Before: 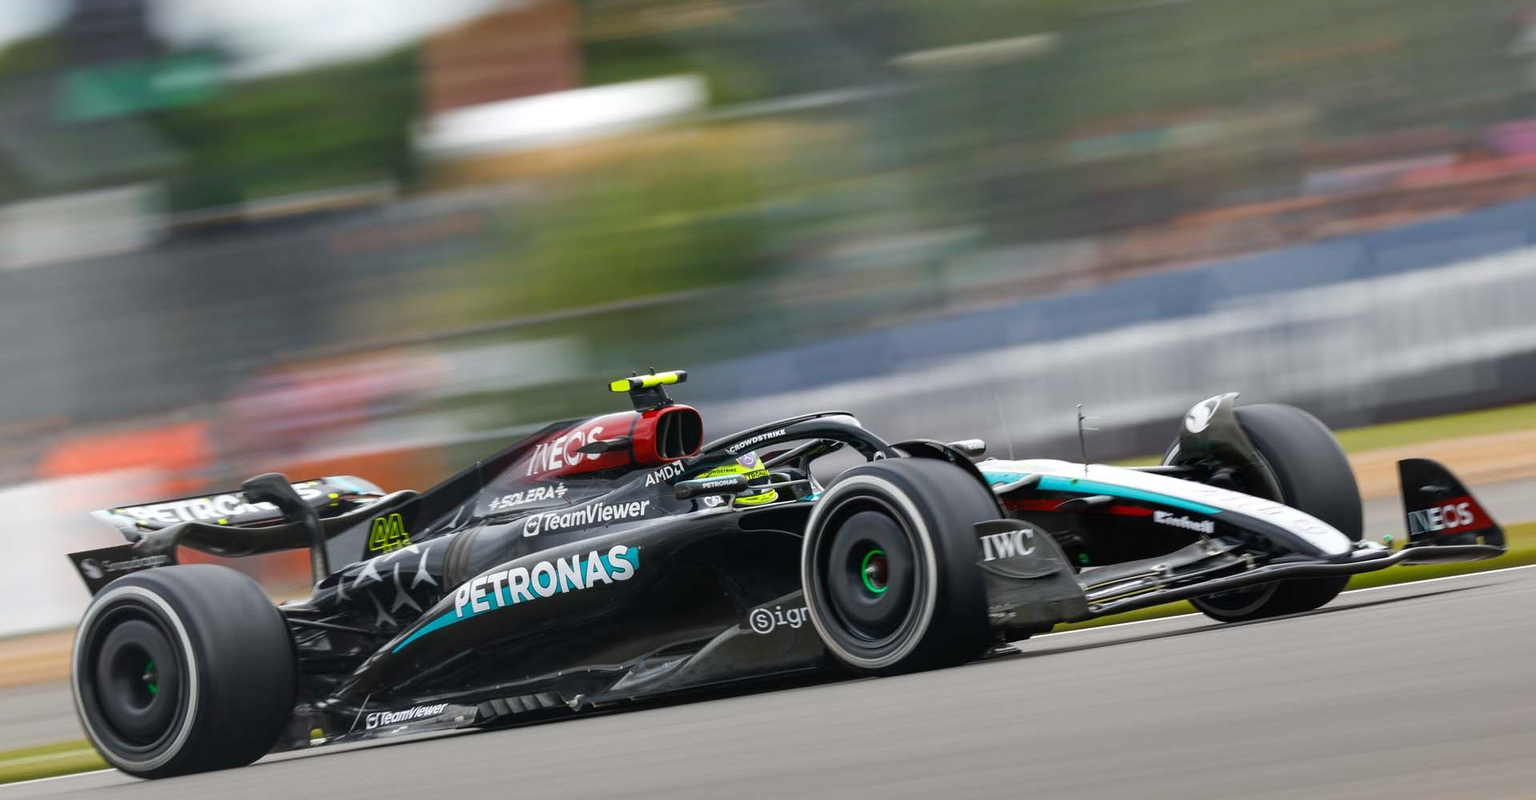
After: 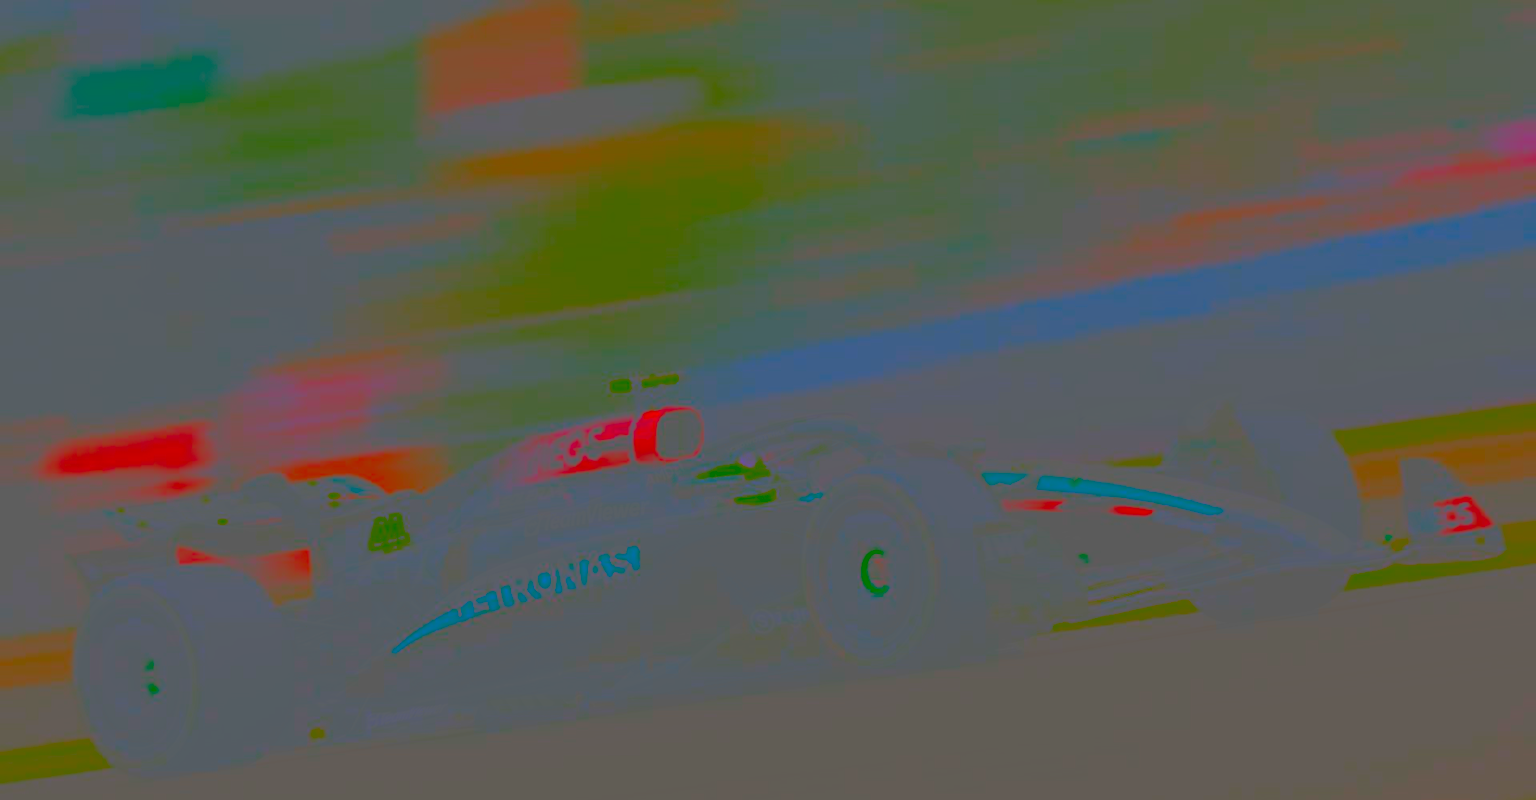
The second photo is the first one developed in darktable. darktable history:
contrast brightness saturation: contrast -0.986, brightness -0.173, saturation 0.732
